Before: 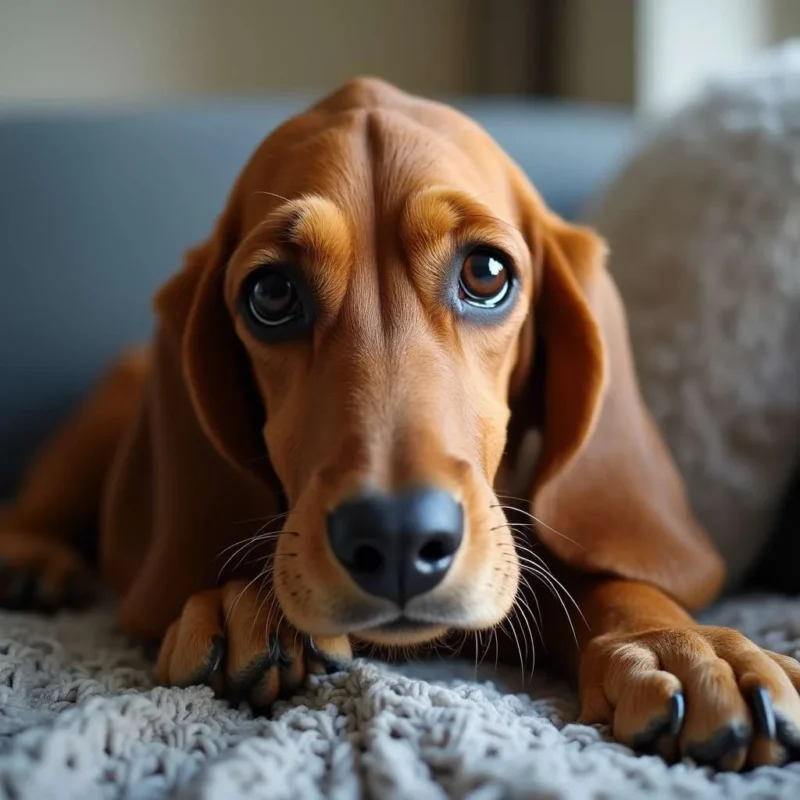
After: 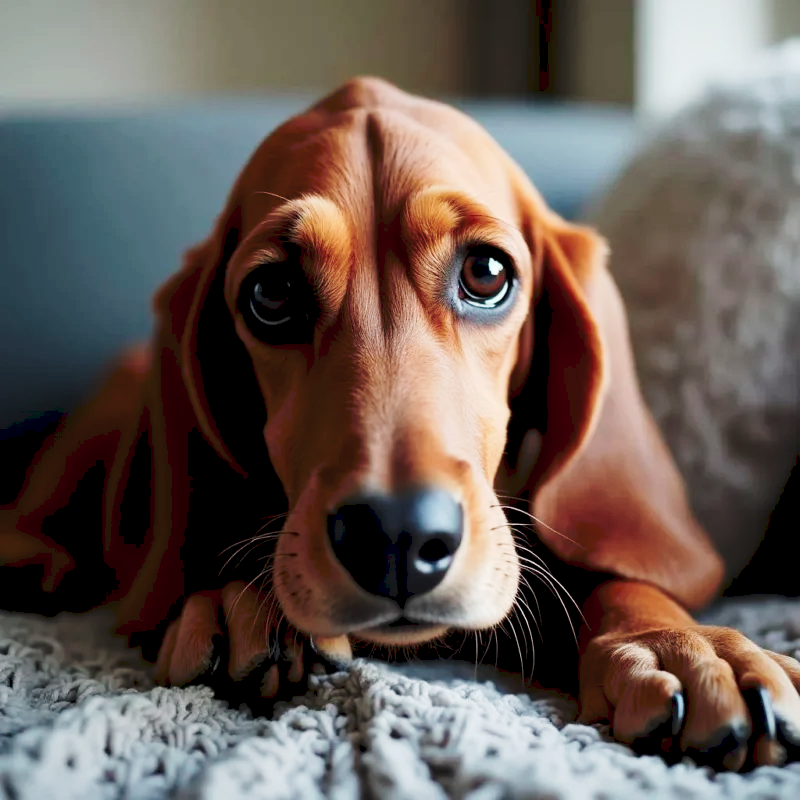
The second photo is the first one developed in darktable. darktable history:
color contrast: blue-yellow contrast 0.7
exposure: black level correction 0.012, compensate highlight preservation false
tone curve: curves: ch0 [(0, 0) (0.003, 0.077) (0.011, 0.079) (0.025, 0.085) (0.044, 0.095) (0.069, 0.109) (0.1, 0.124) (0.136, 0.142) (0.177, 0.169) (0.224, 0.207) (0.277, 0.267) (0.335, 0.347) (0.399, 0.442) (0.468, 0.54) (0.543, 0.635) (0.623, 0.726) (0.709, 0.813) (0.801, 0.882) (0.898, 0.934) (1, 1)], preserve colors none
